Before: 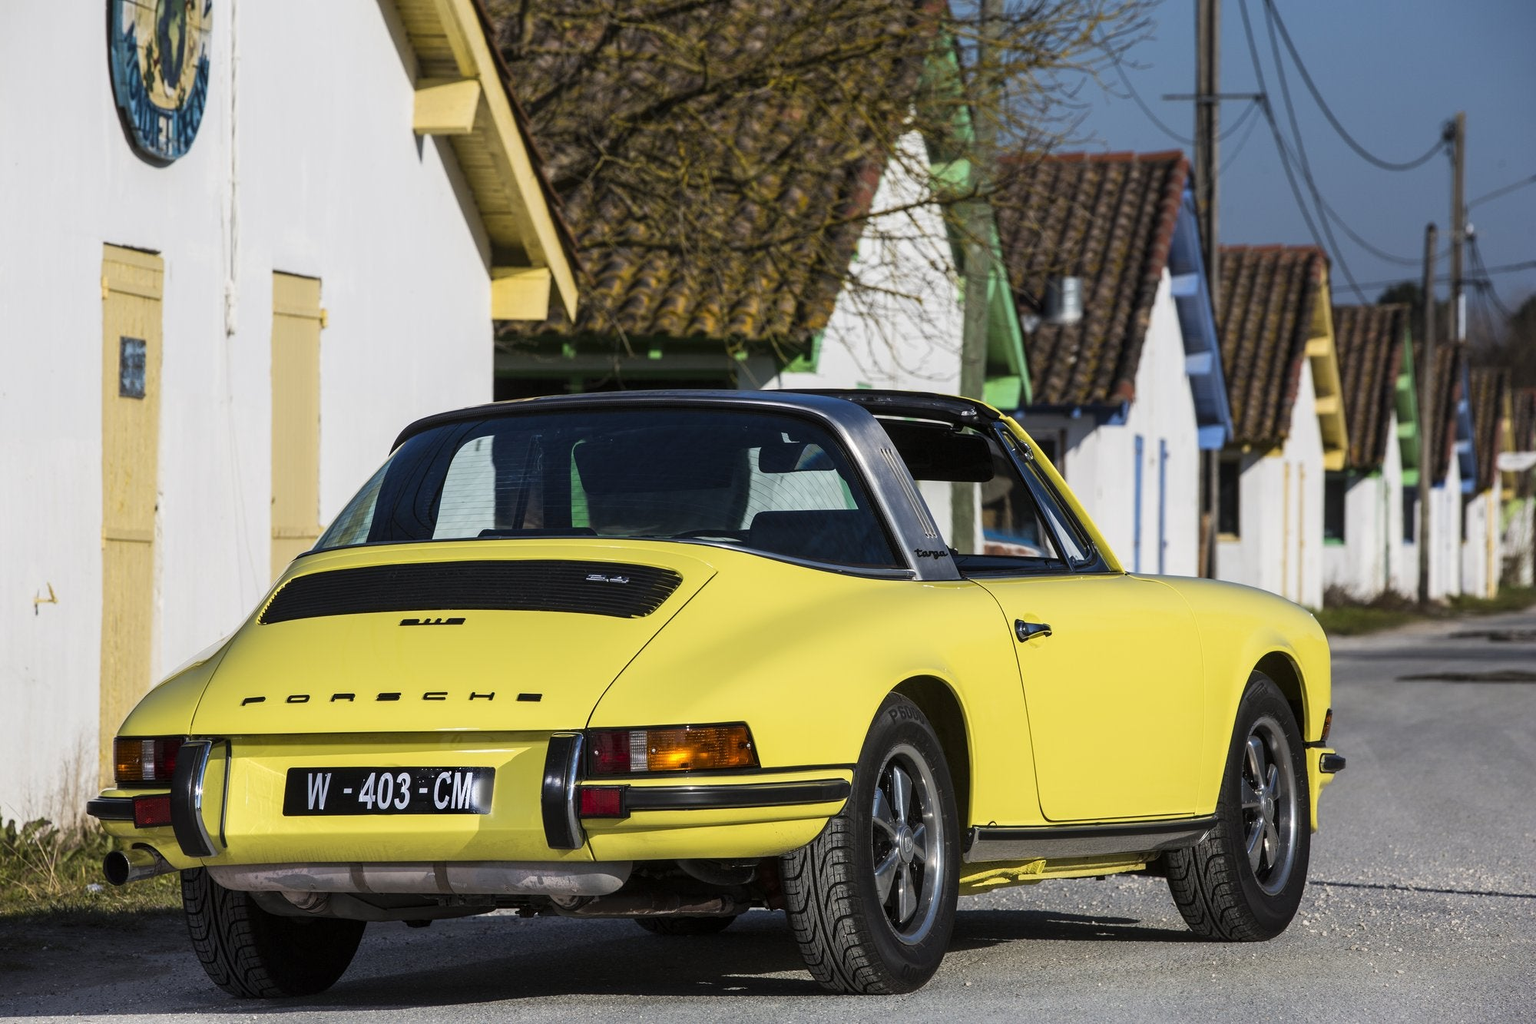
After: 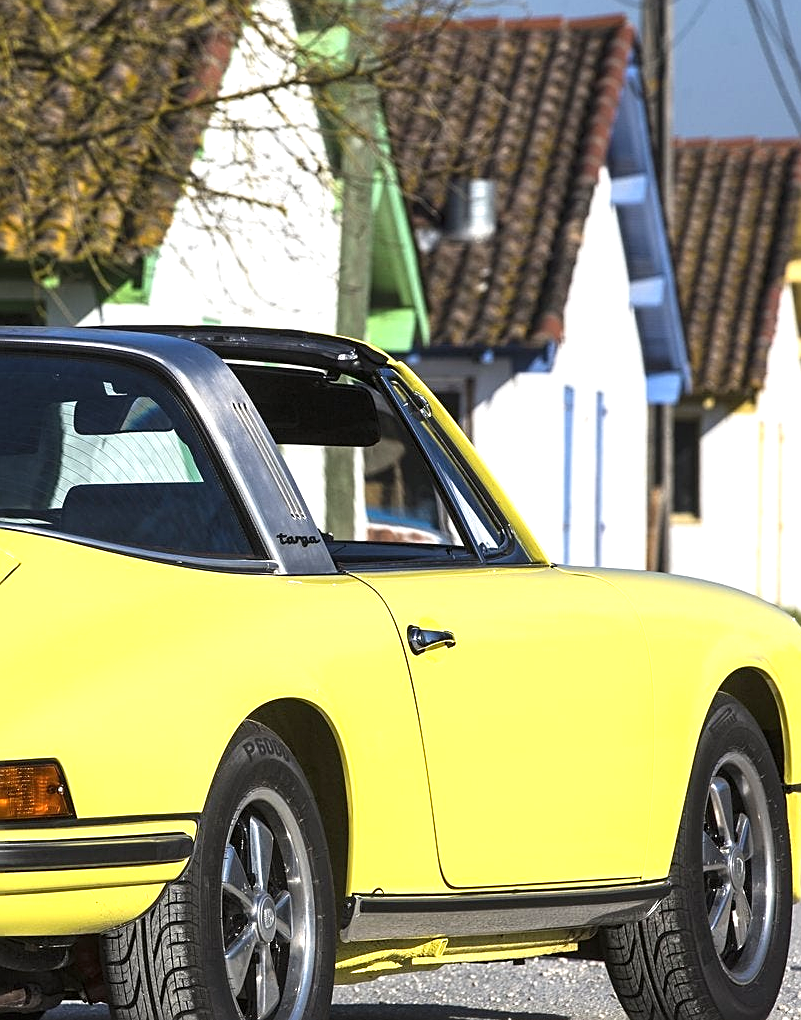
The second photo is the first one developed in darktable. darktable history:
crop: left 45.744%, top 13.594%, right 14.19%, bottom 9.881%
sharpen: on, module defaults
exposure: black level correction -0.001, exposure 0.904 EV, compensate highlight preservation false
